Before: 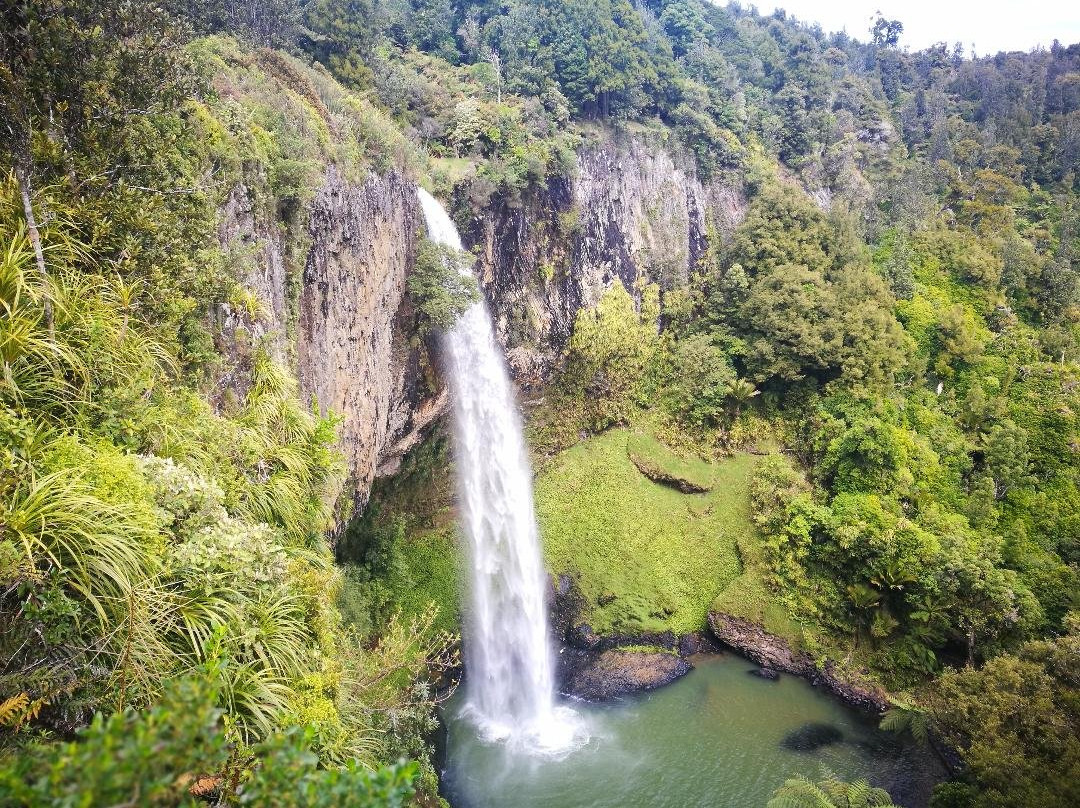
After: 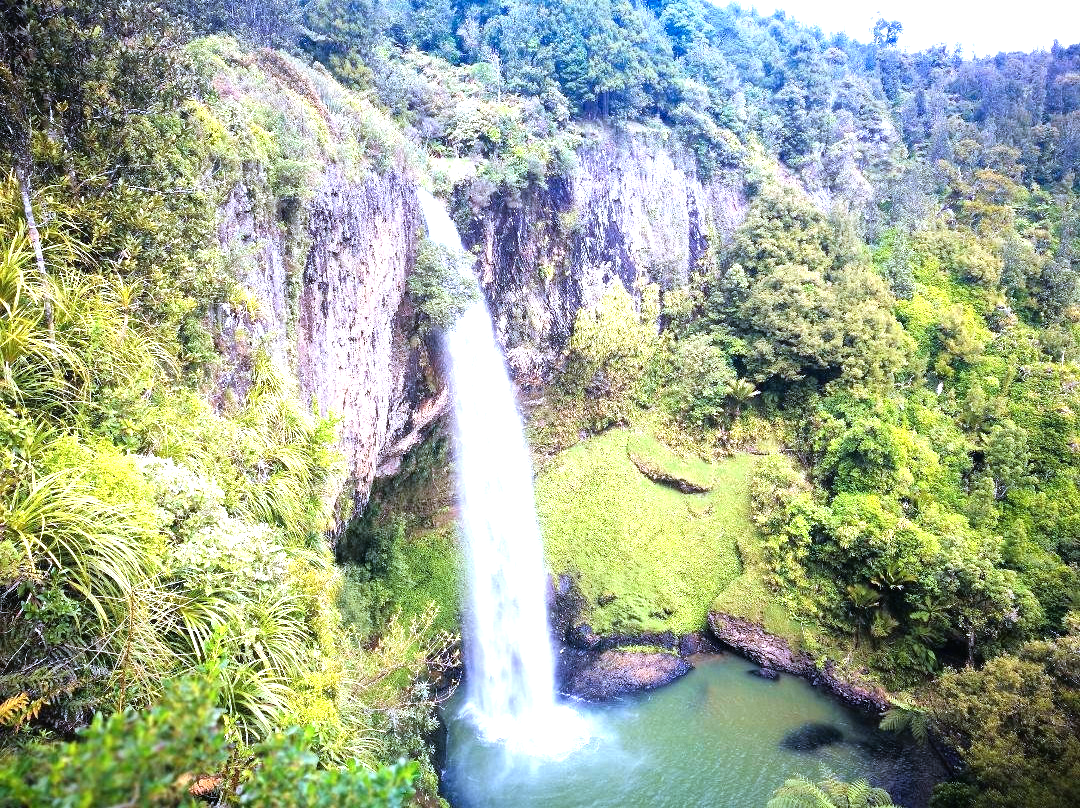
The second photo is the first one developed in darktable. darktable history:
tone equalizer: -8 EV -1.08 EV, -7 EV -1.04 EV, -6 EV -0.887 EV, -5 EV -0.568 EV, -3 EV 0.583 EV, -2 EV 0.867 EV, -1 EV 0.988 EV, +0 EV 1.08 EV
color balance rgb: perceptual saturation grading › global saturation -0.103%, global vibrance 25.069%
color calibration: output R [0.999, 0.026, -0.11, 0], output G [-0.019, 1.037, -0.099, 0], output B [0.022, -0.023, 0.902, 0], illuminant as shot in camera, x 0.377, y 0.392, temperature 4189.13 K, gamut compression 1.74
